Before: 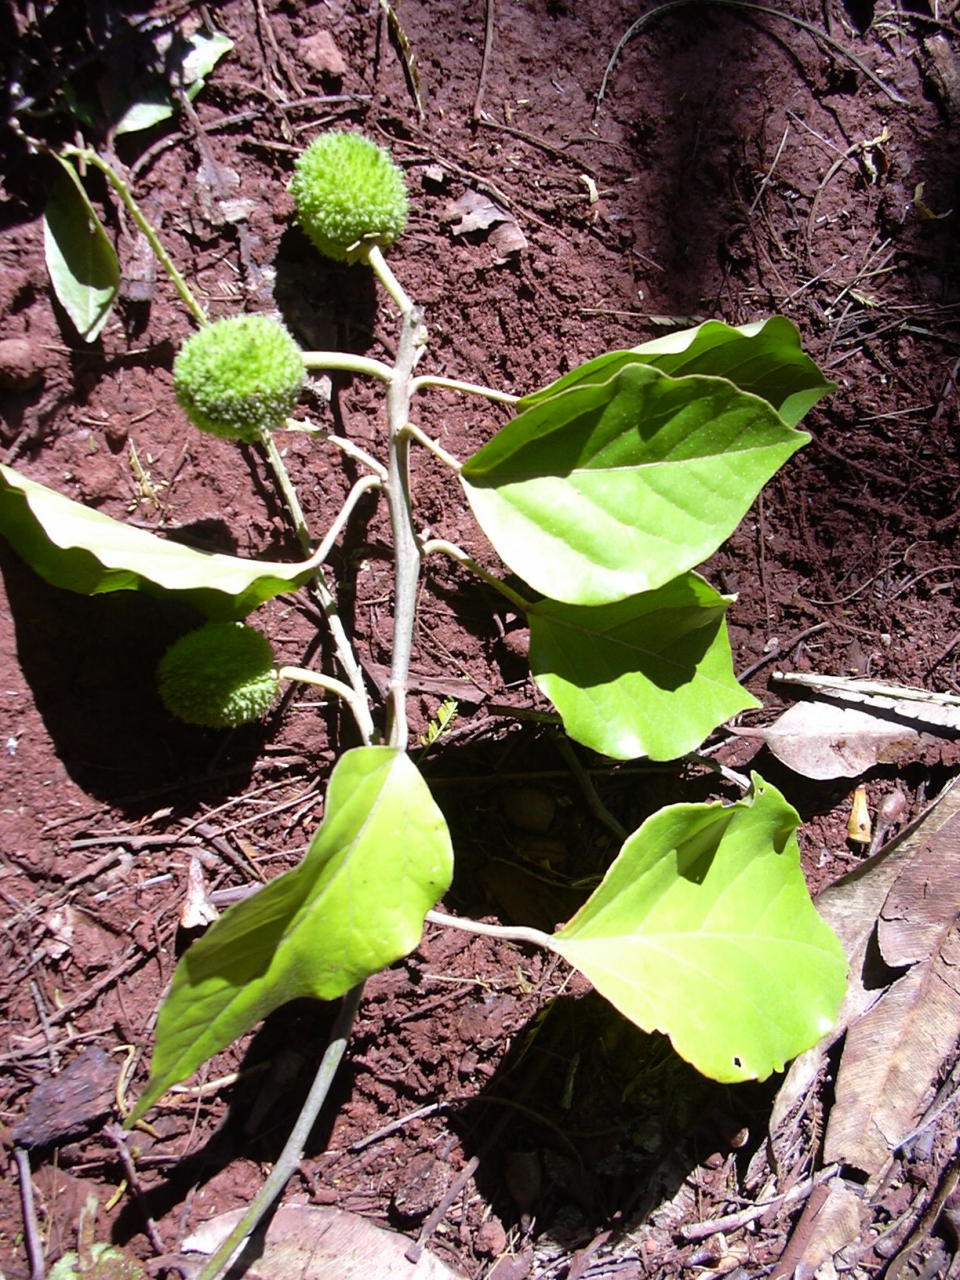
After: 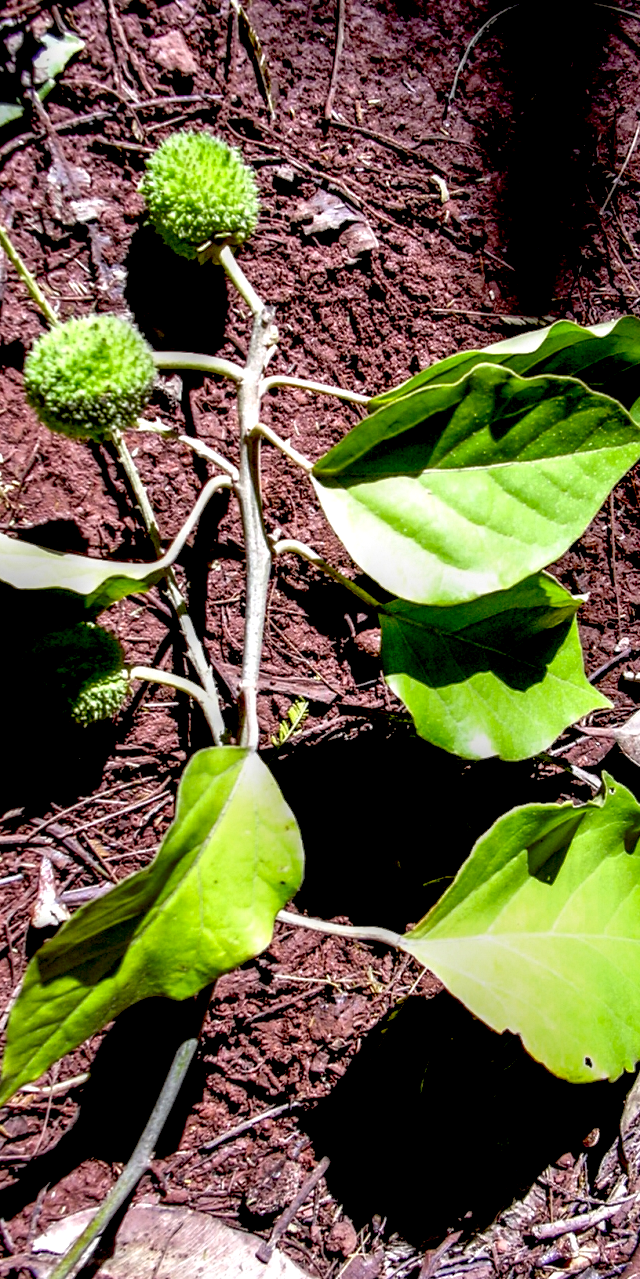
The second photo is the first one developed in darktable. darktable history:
local contrast: highlights 4%, shadows 4%, detail 182%
crop and rotate: left 15.528%, right 17.782%
exposure: black level correction 0.032, exposure 0.33 EV, compensate highlight preservation false
